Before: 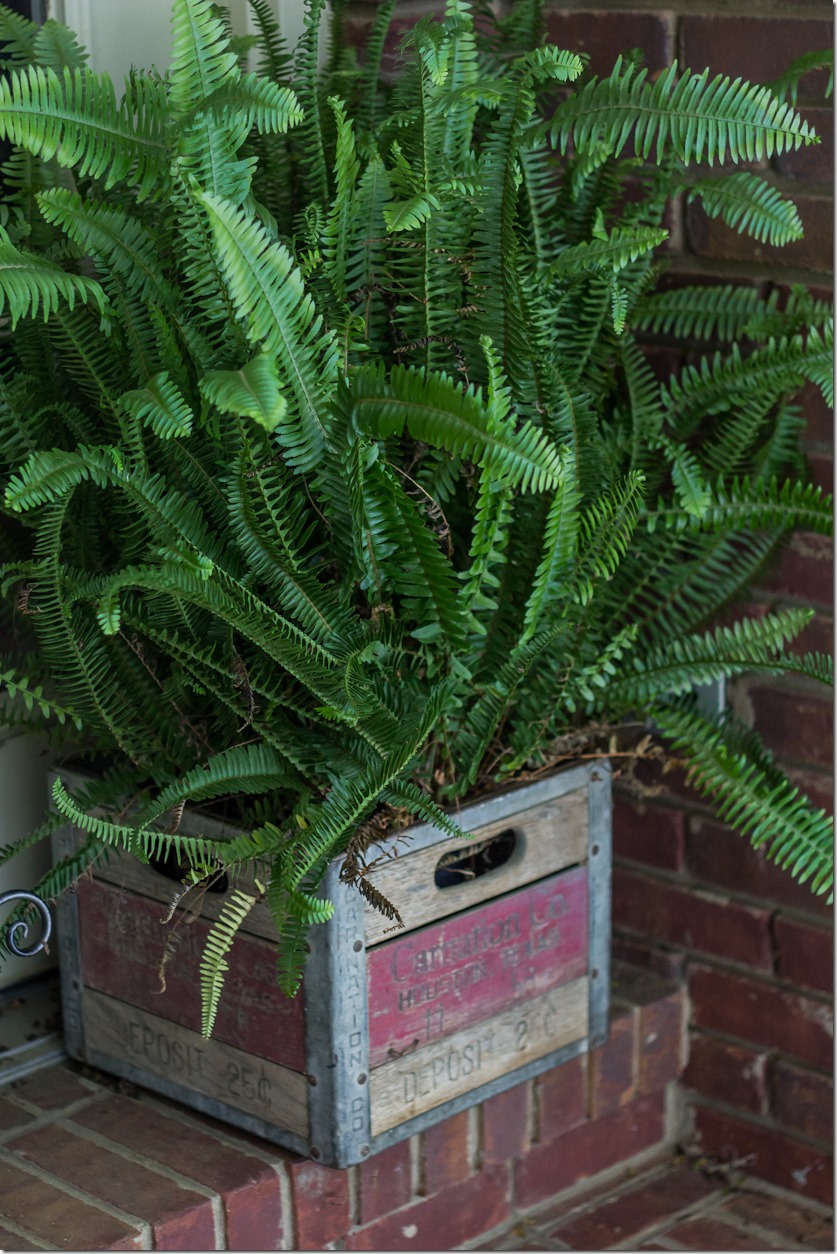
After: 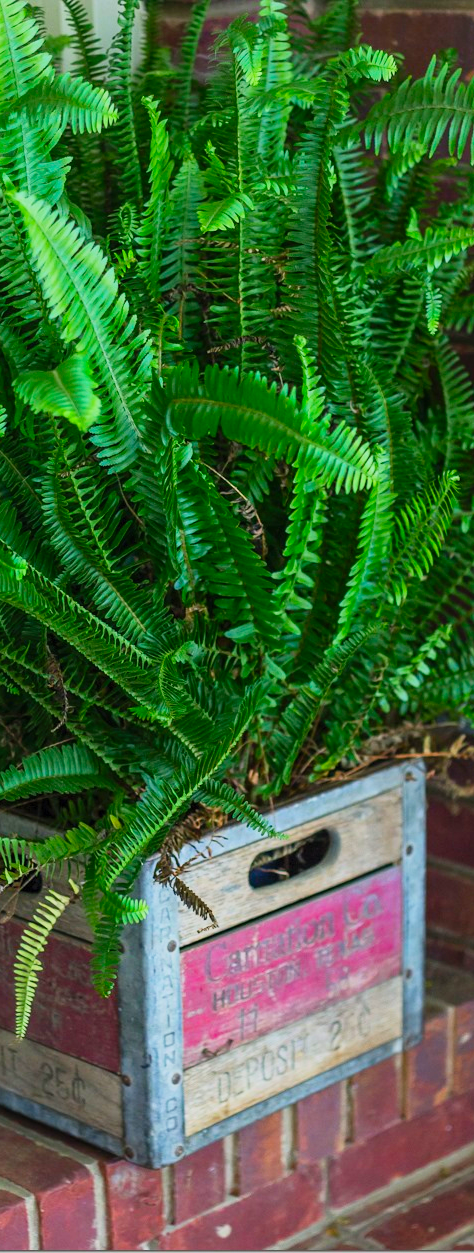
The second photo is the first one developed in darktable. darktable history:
contrast brightness saturation: contrast 0.203, brightness 0.204, saturation 0.796
crop and rotate: left 22.357%, right 20.999%
tone curve: curves: ch0 [(0, 0) (0.822, 0.825) (0.994, 0.955)]; ch1 [(0, 0) (0.226, 0.261) (0.383, 0.397) (0.46, 0.46) (0.498, 0.501) (0.524, 0.543) (0.578, 0.575) (1, 1)]; ch2 [(0, 0) (0.438, 0.456) (0.5, 0.495) (0.547, 0.515) (0.597, 0.58) (0.629, 0.603) (1, 1)], preserve colors none
